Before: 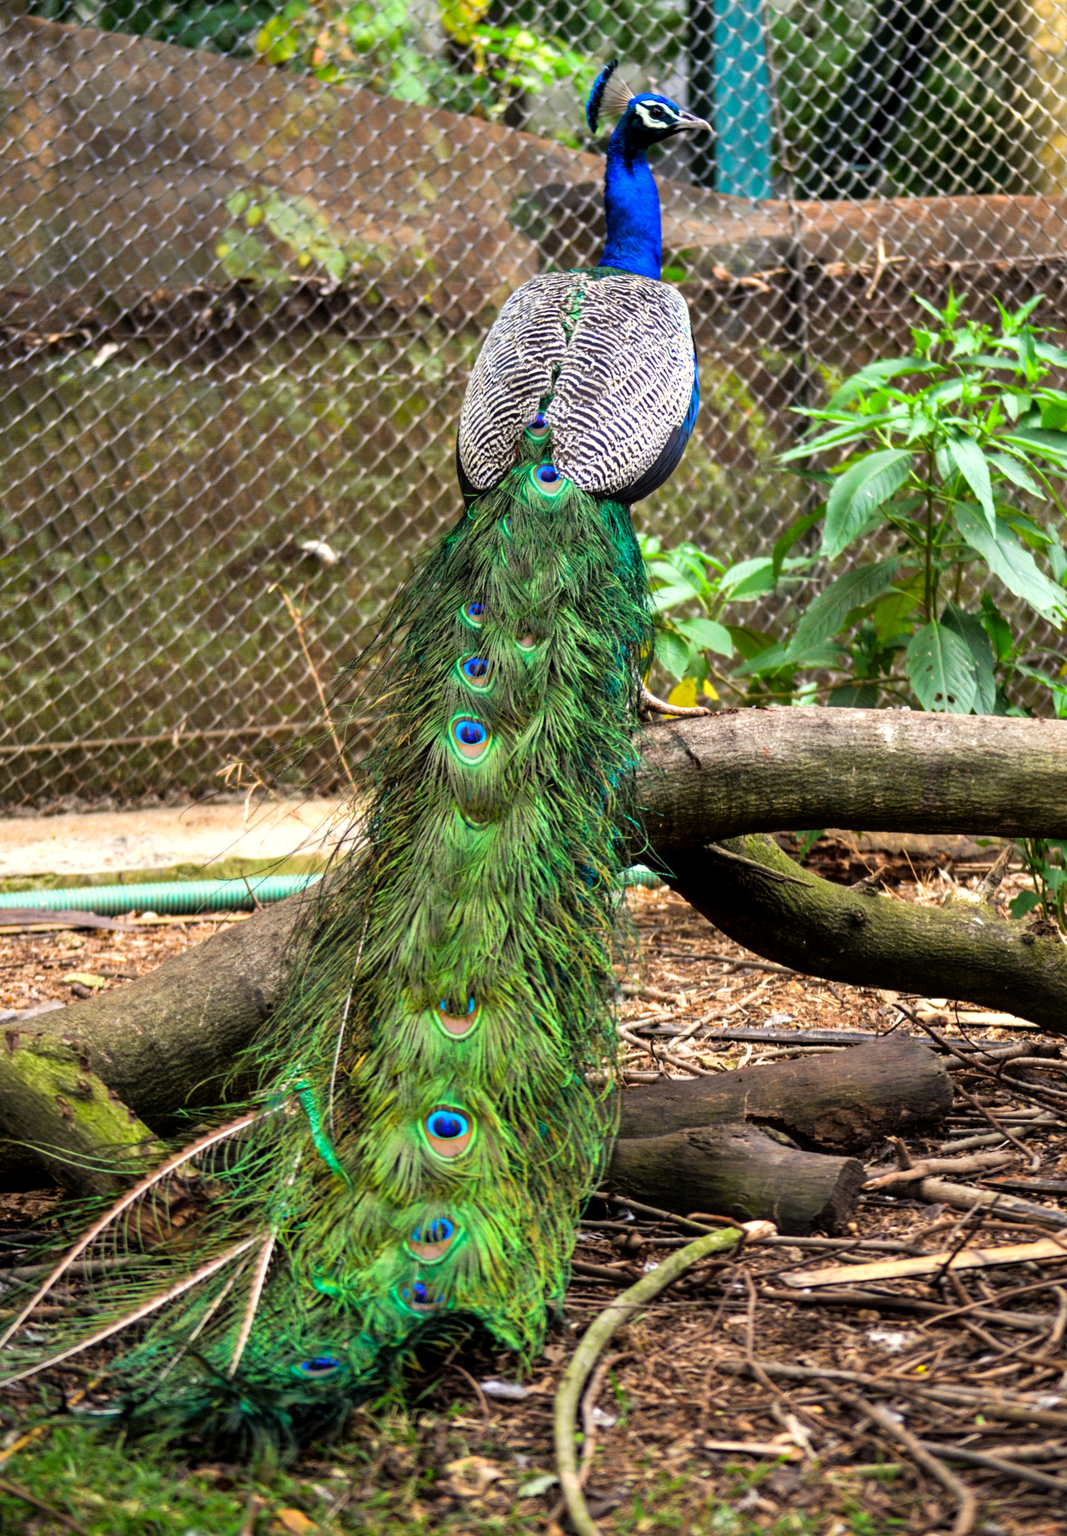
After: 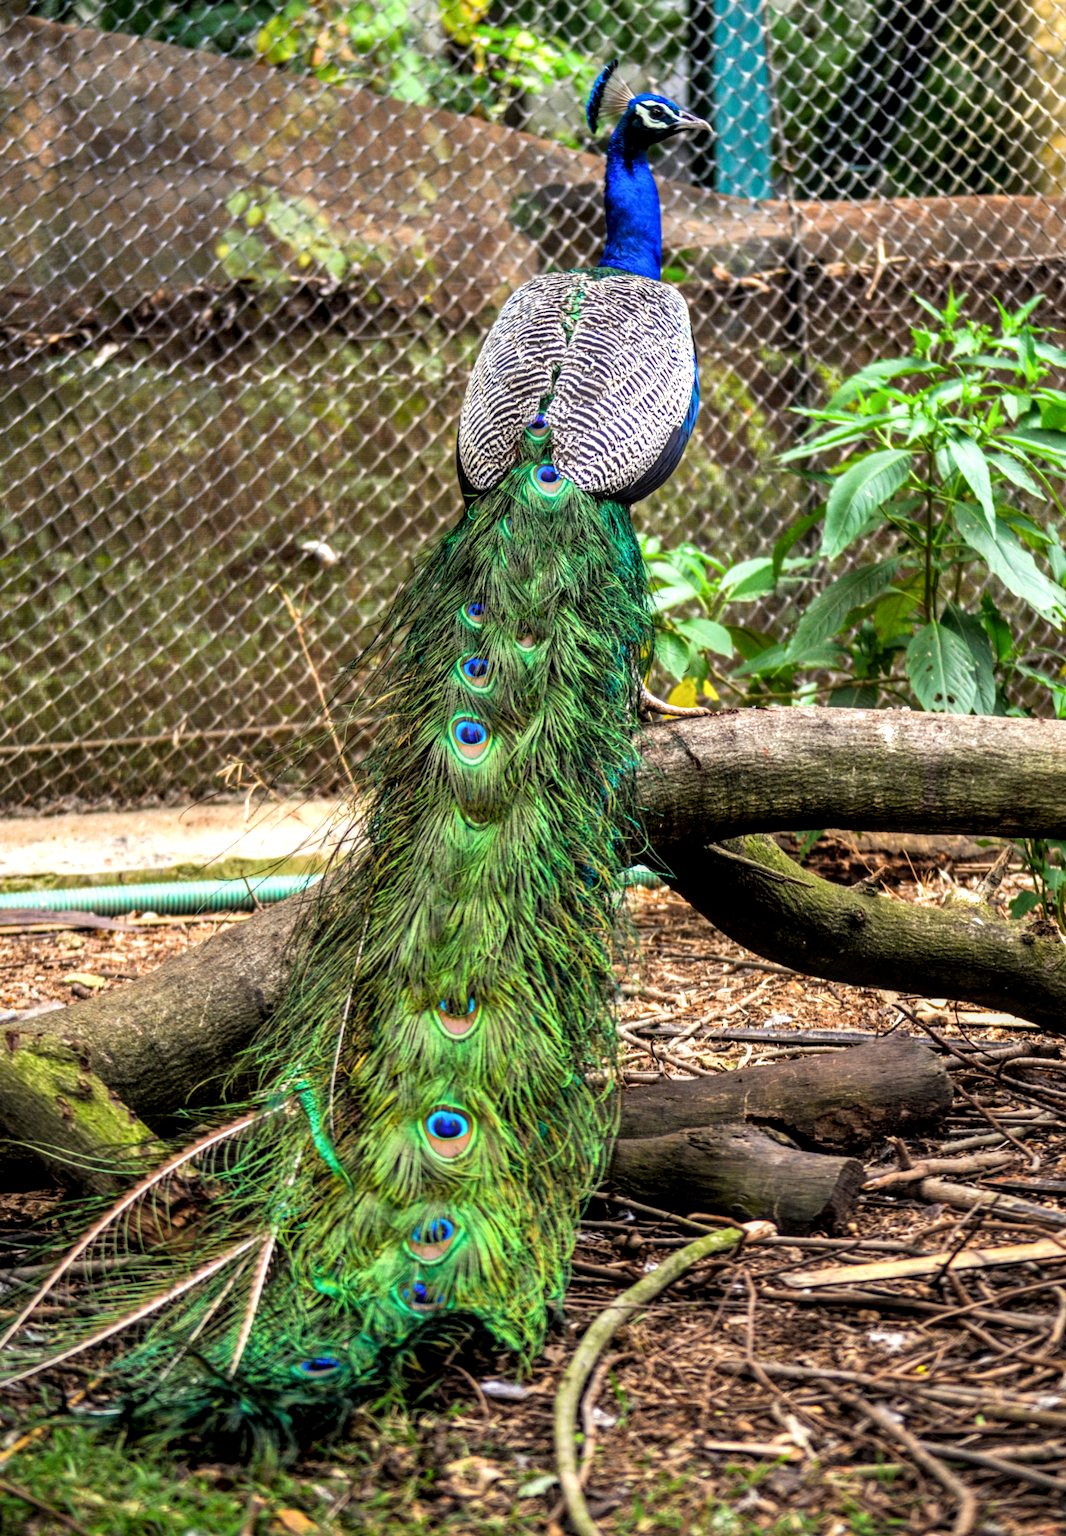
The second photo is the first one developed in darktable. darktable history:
local contrast: highlights 62%, detail 143%, midtone range 0.421
